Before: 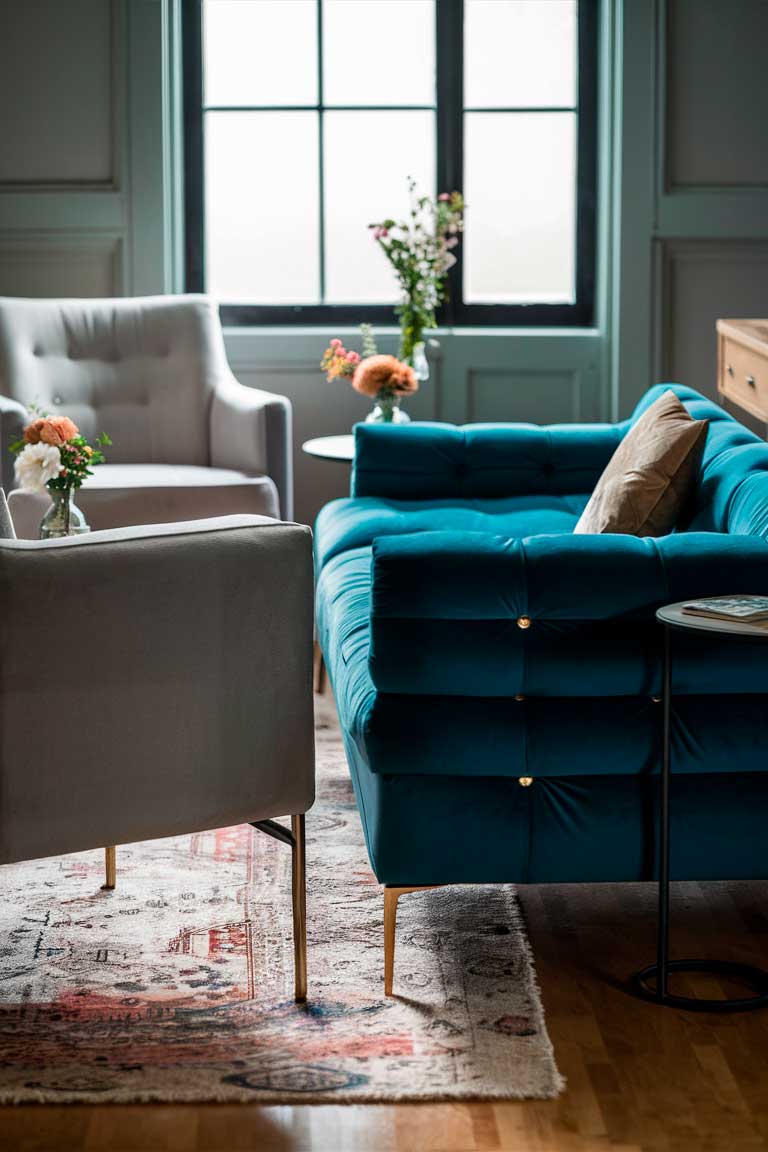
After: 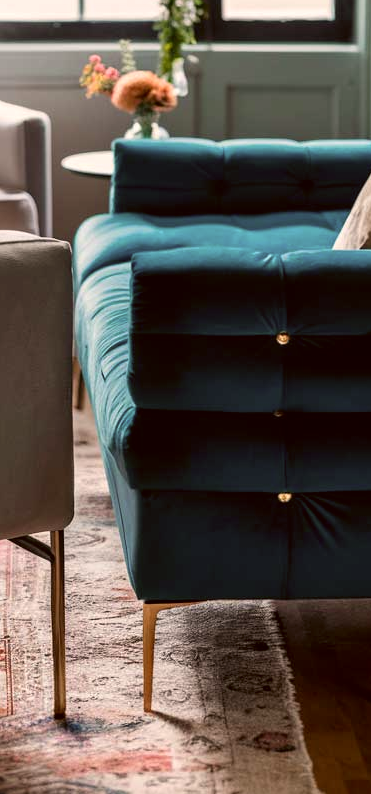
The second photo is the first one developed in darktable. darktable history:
crop: left 31.399%, top 24.683%, right 20.266%, bottom 6.362%
color correction: highlights a* 6.69, highlights b* 7.94, shadows a* 6.39, shadows b* 7.45, saturation 0.9
exposure: compensate highlight preservation false
